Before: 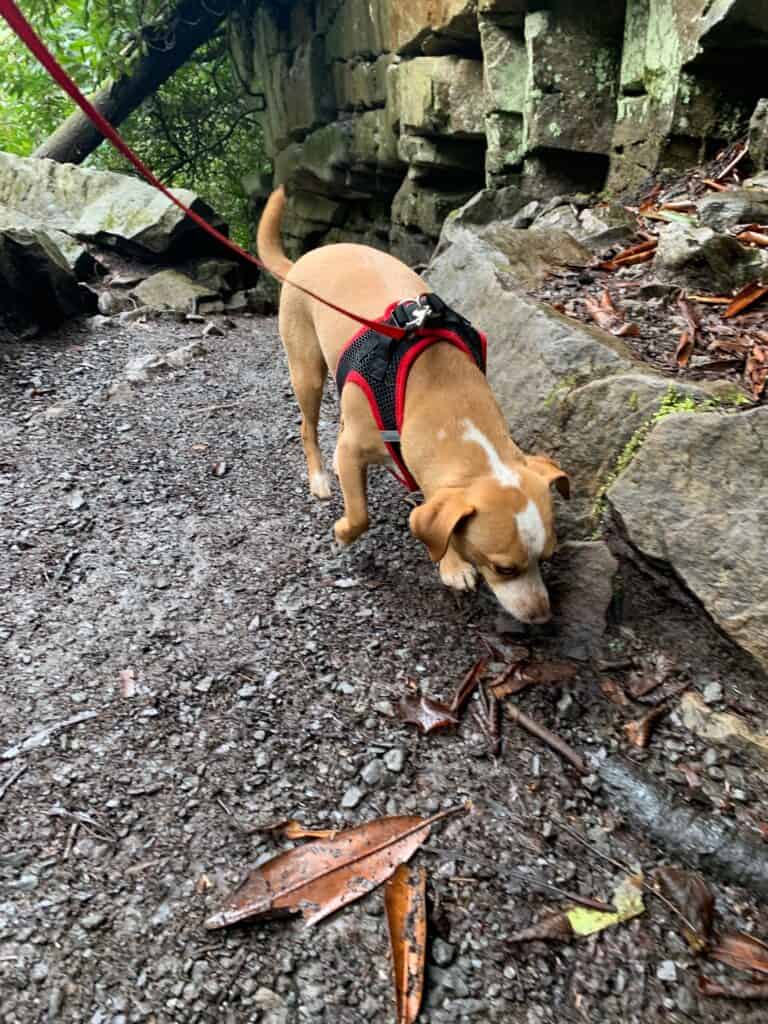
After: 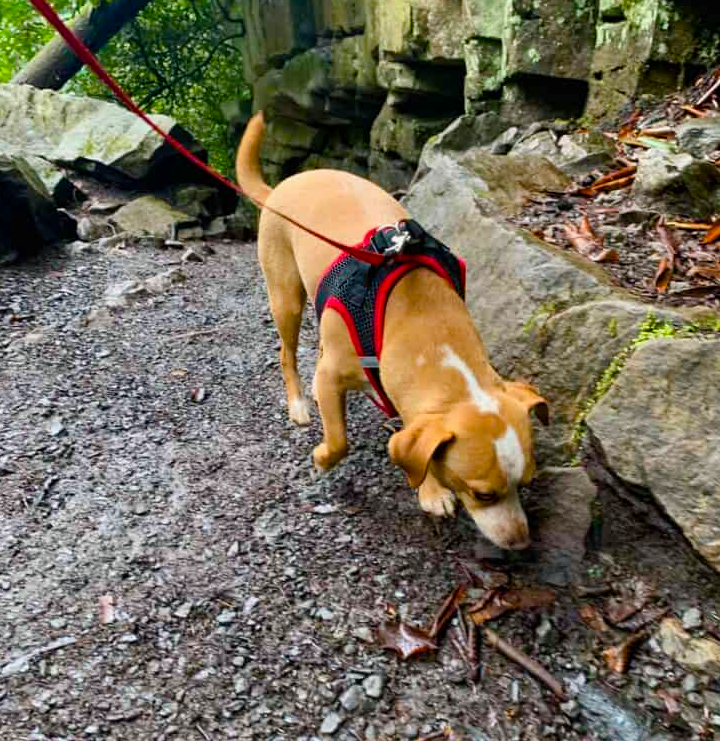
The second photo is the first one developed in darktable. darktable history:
color balance rgb: shadows lift › luminance -4.693%, shadows lift › chroma 1.225%, shadows lift › hue 219.03°, perceptual saturation grading › global saturation 20%, perceptual saturation grading › highlights -25.63%, perceptual saturation grading › shadows 25.81%, perceptual brilliance grading › global brilliance 1.449%, perceptual brilliance grading › highlights -3.773%, global vibrance 44.386%
crop: left 2.81%, top 7.317%, right 3.313%, bottom 20.288%
